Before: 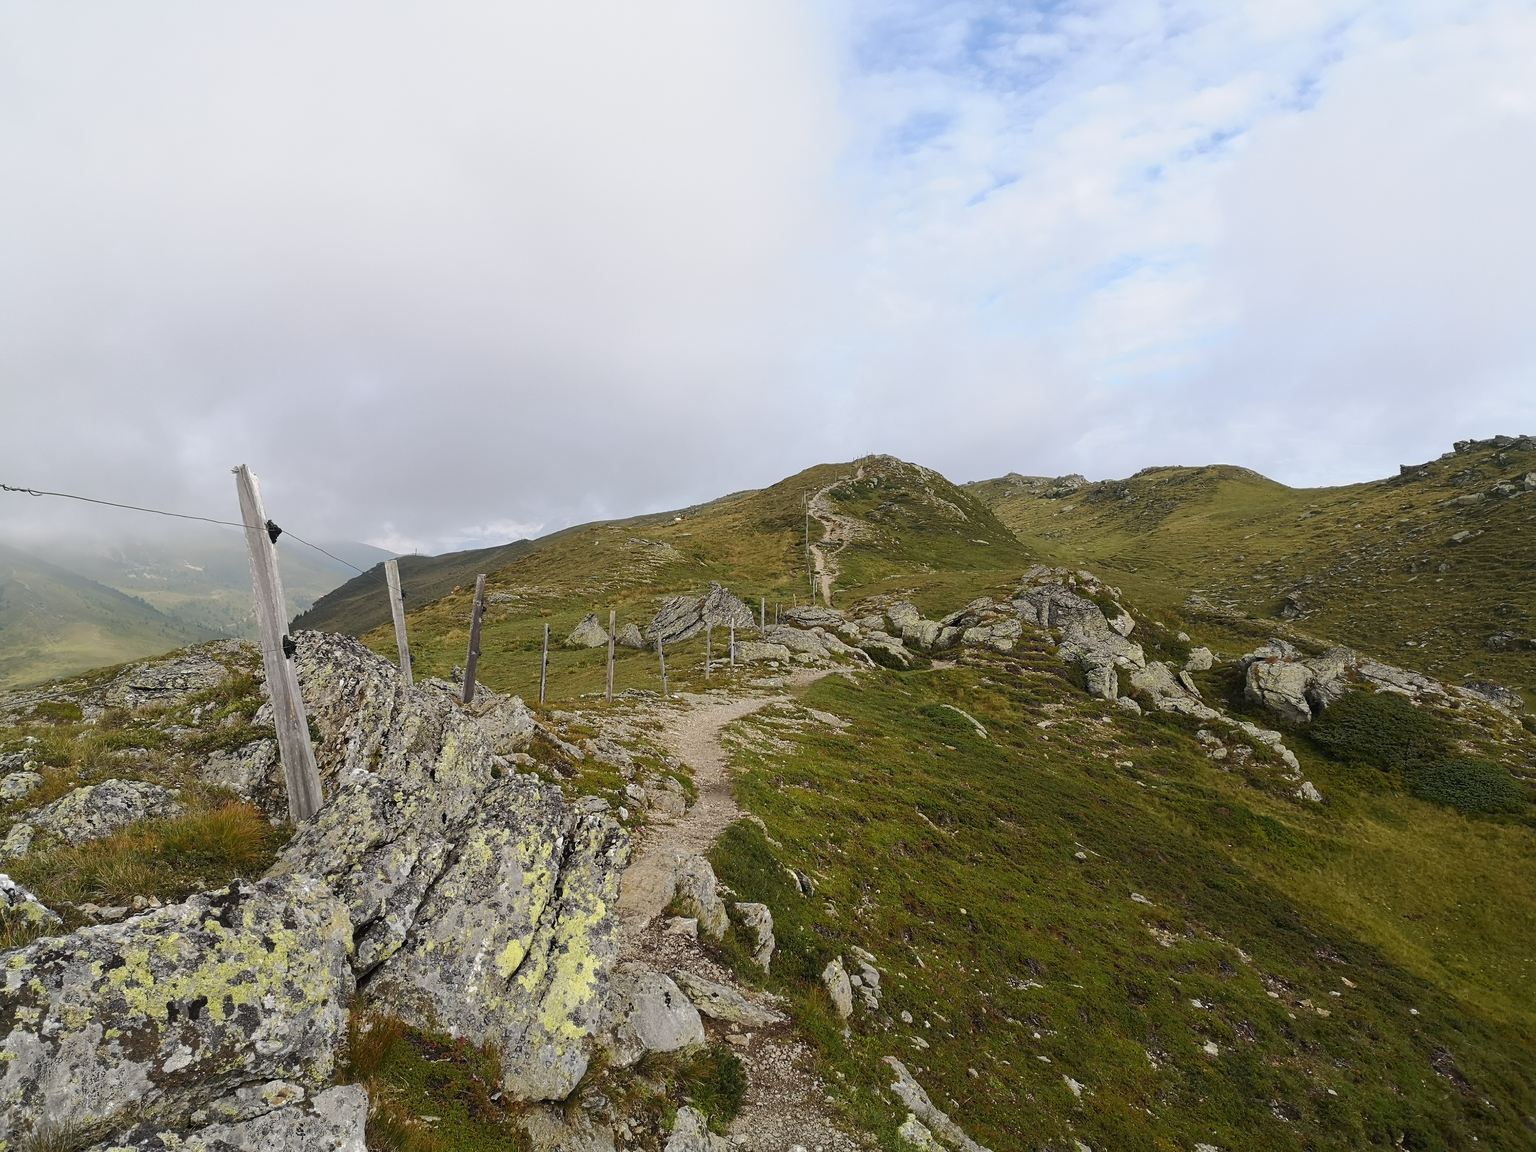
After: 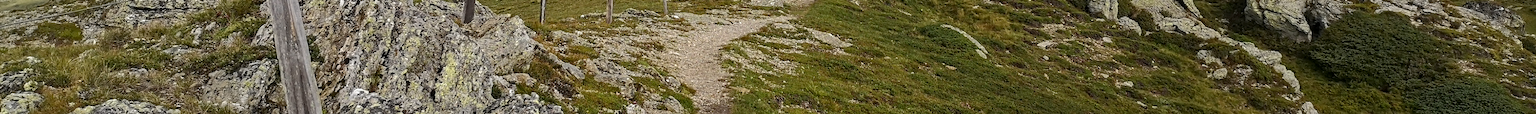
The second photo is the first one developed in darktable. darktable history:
crop and rotate: top 59.084%, bottom 30.916%
local contrast: on, module defaults
haze removal: strength 0.29, distance 0.25, compatibility mode true, adaptive false
